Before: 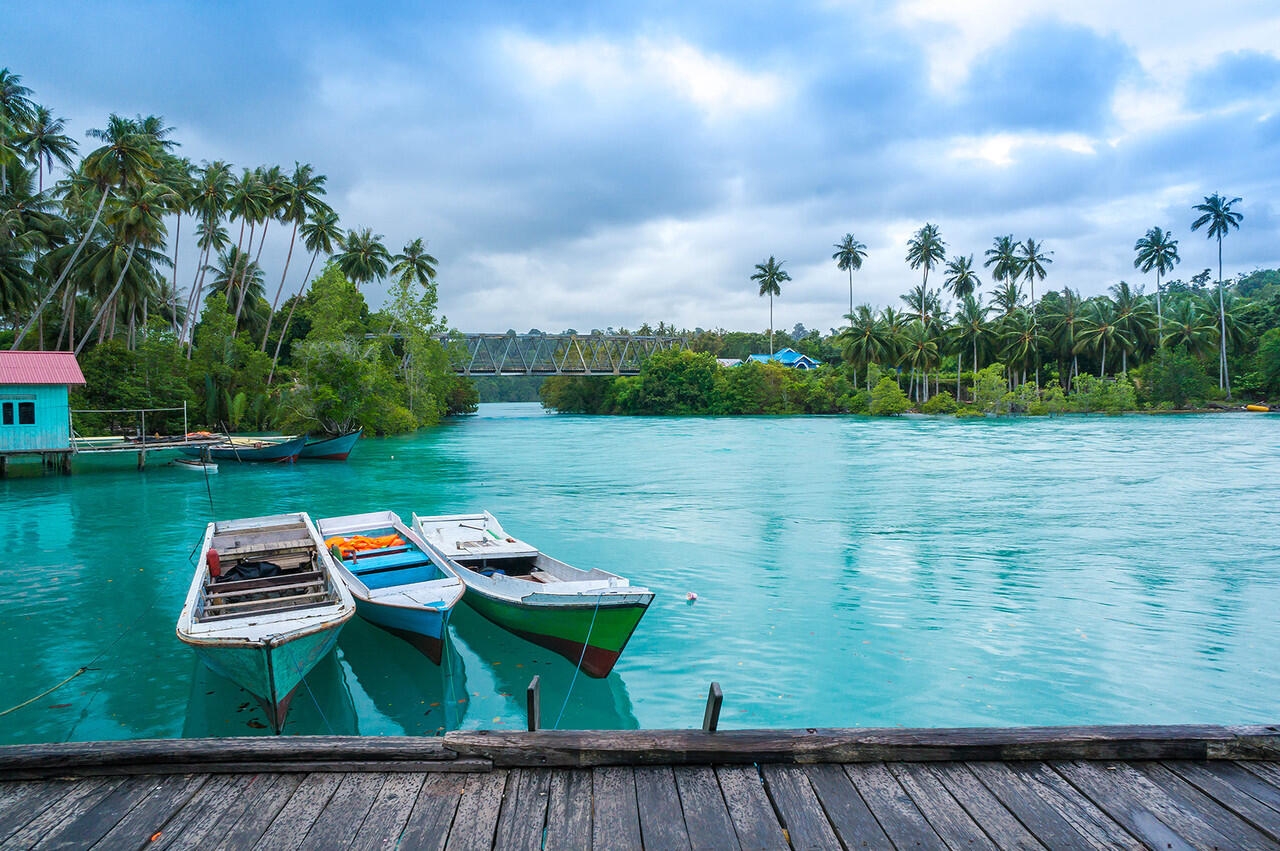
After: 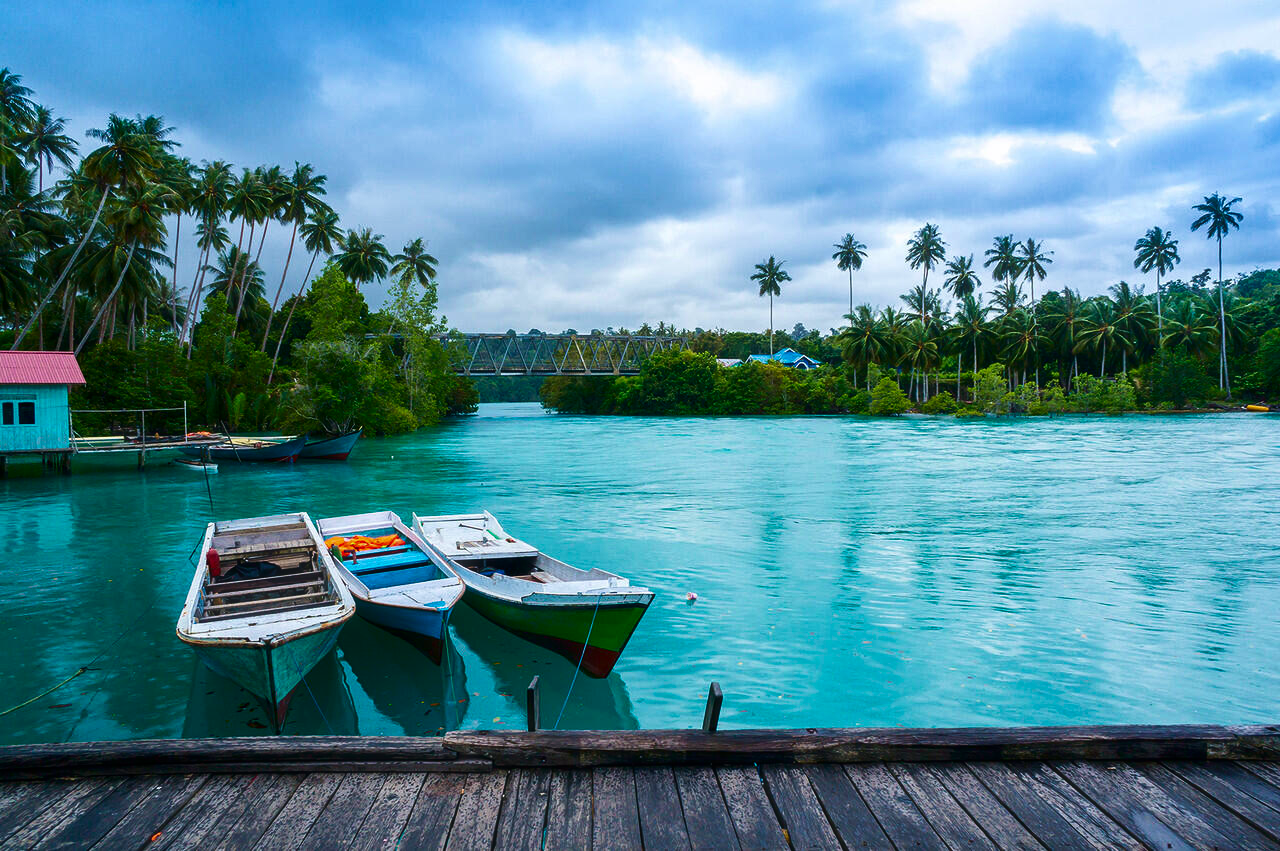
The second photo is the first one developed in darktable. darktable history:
velvia: on, module defaults
haze removal: strength -0.062, compatibility mode true, adaptive false
contrast brightness saturation: contrast 0.13, brightness -0.225, saturation 0.148
